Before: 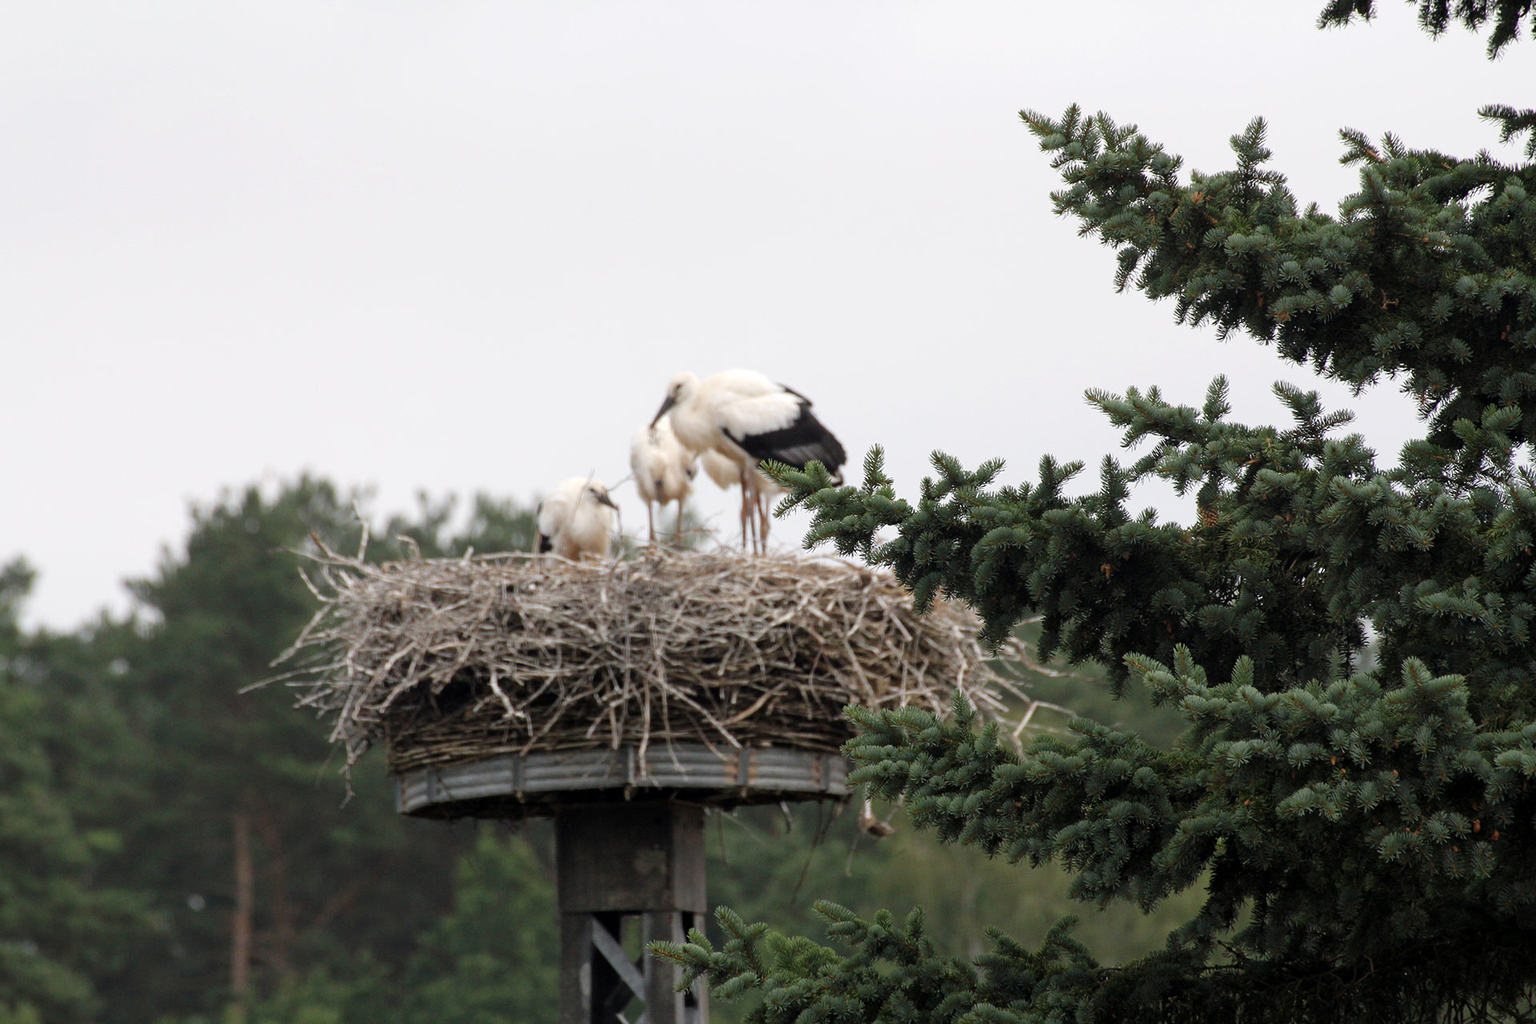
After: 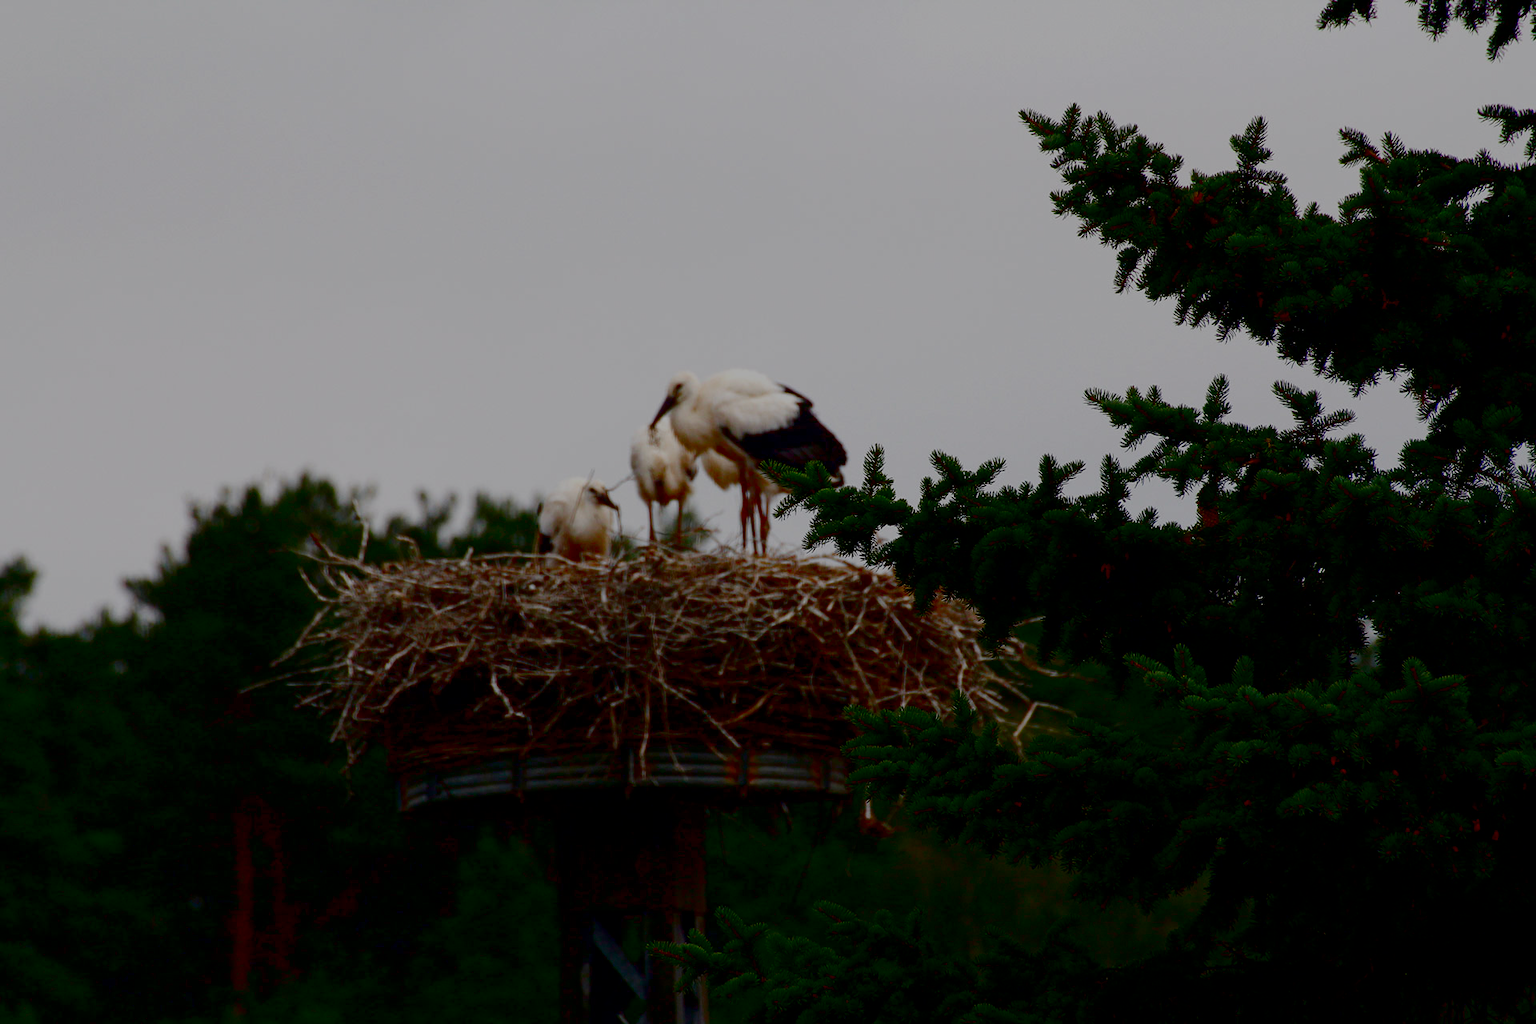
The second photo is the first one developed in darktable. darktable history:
contrast brightness saturation: brightness -1, saturation 1
sigmoid: on, module defaults
